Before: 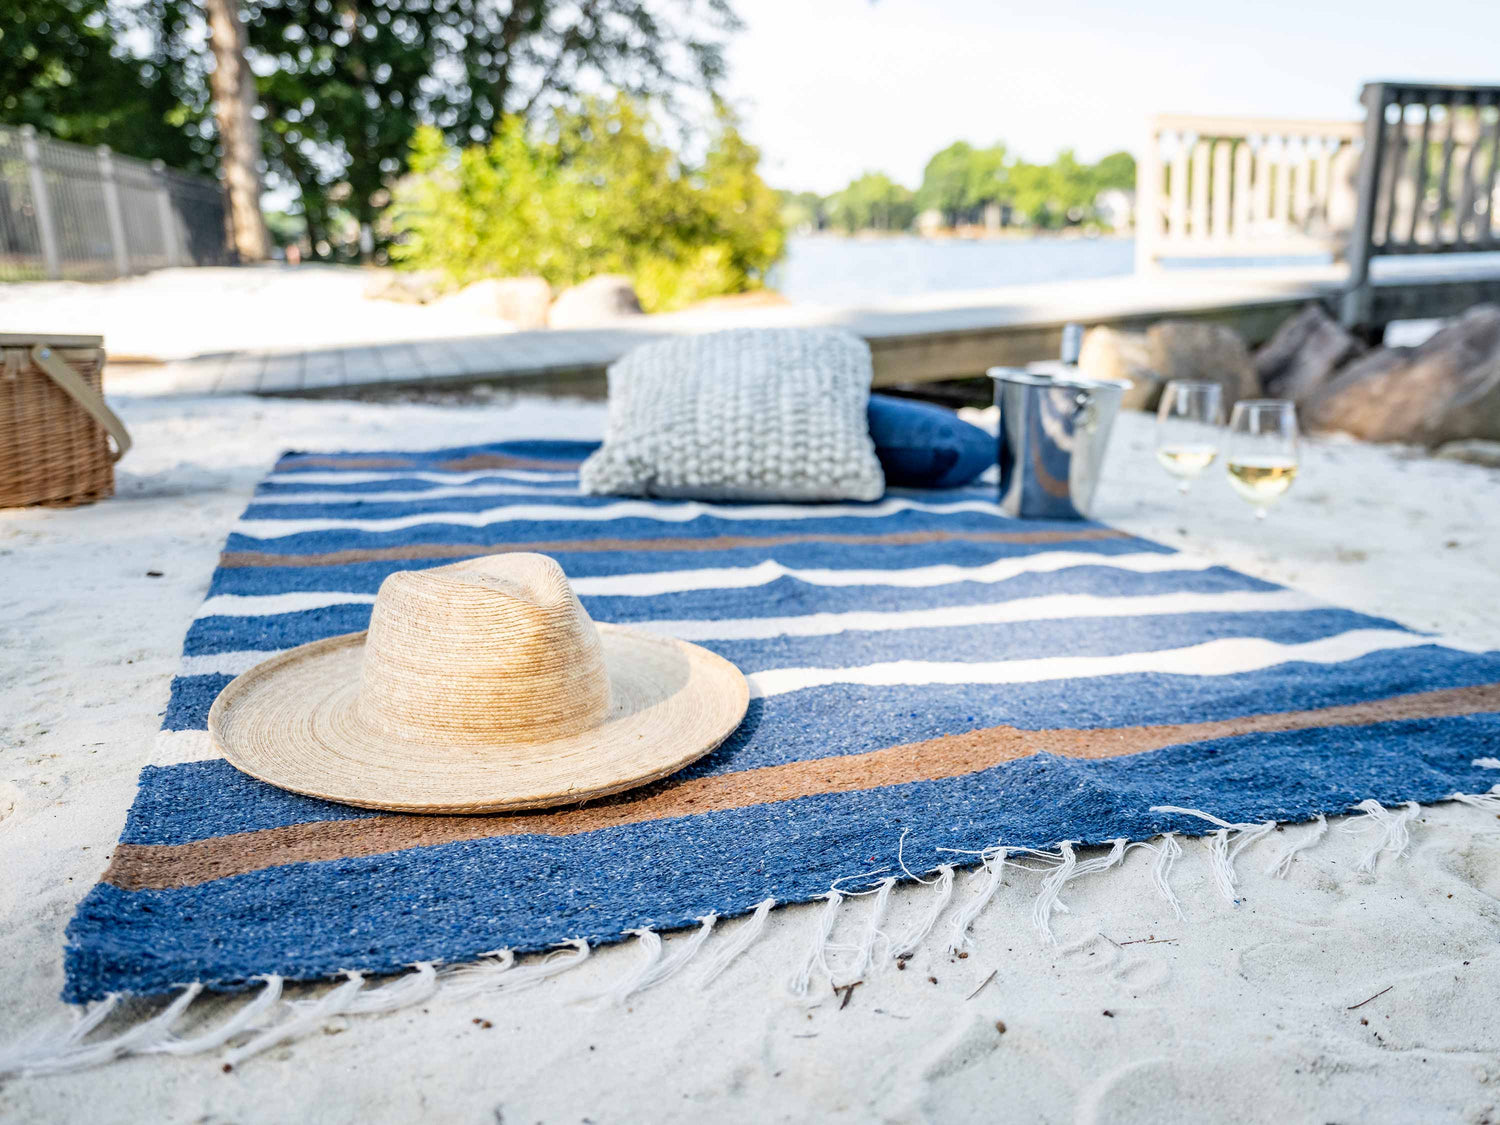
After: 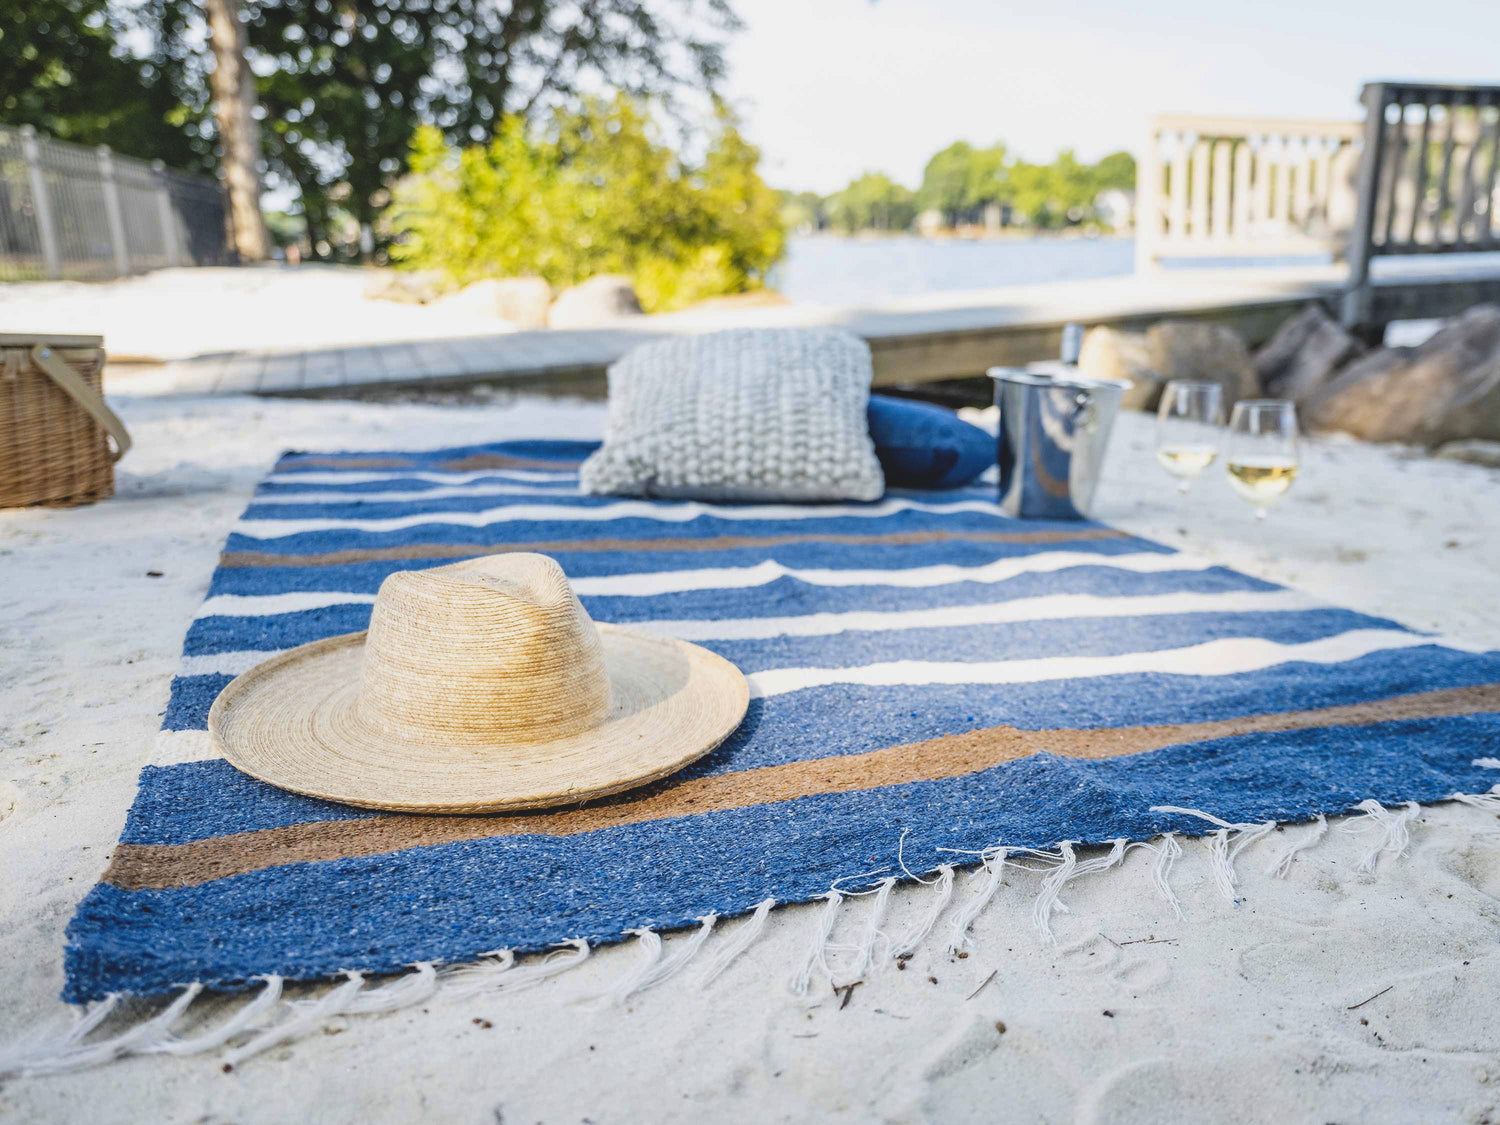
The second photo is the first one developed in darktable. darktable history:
exposure: black level correction -0.014, exposure -0.193 EV, compensate highlight preservation false
color contrast: green-magenta contrast 0.8, blue-yellow contrast 1.1, unbound 0
